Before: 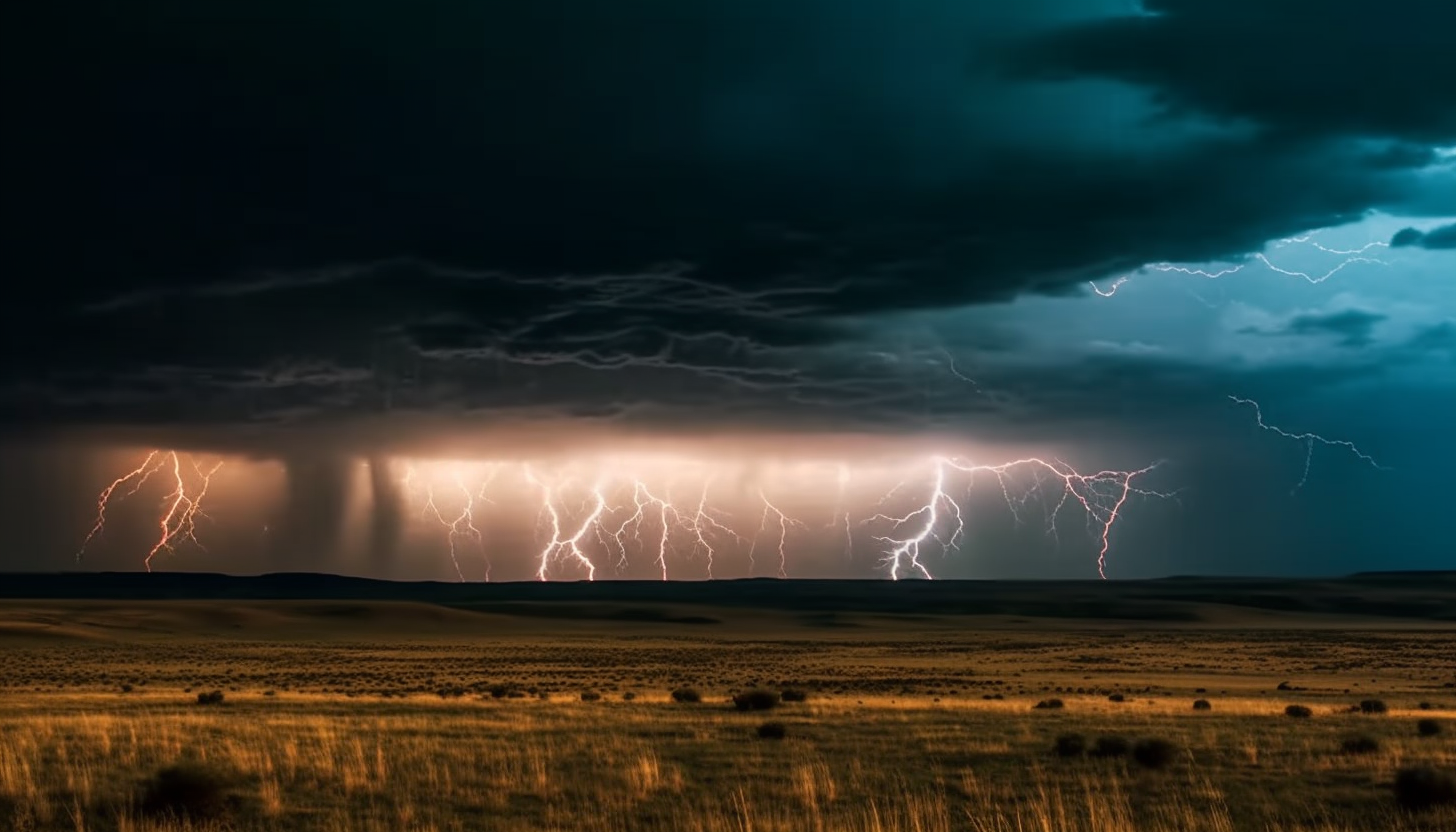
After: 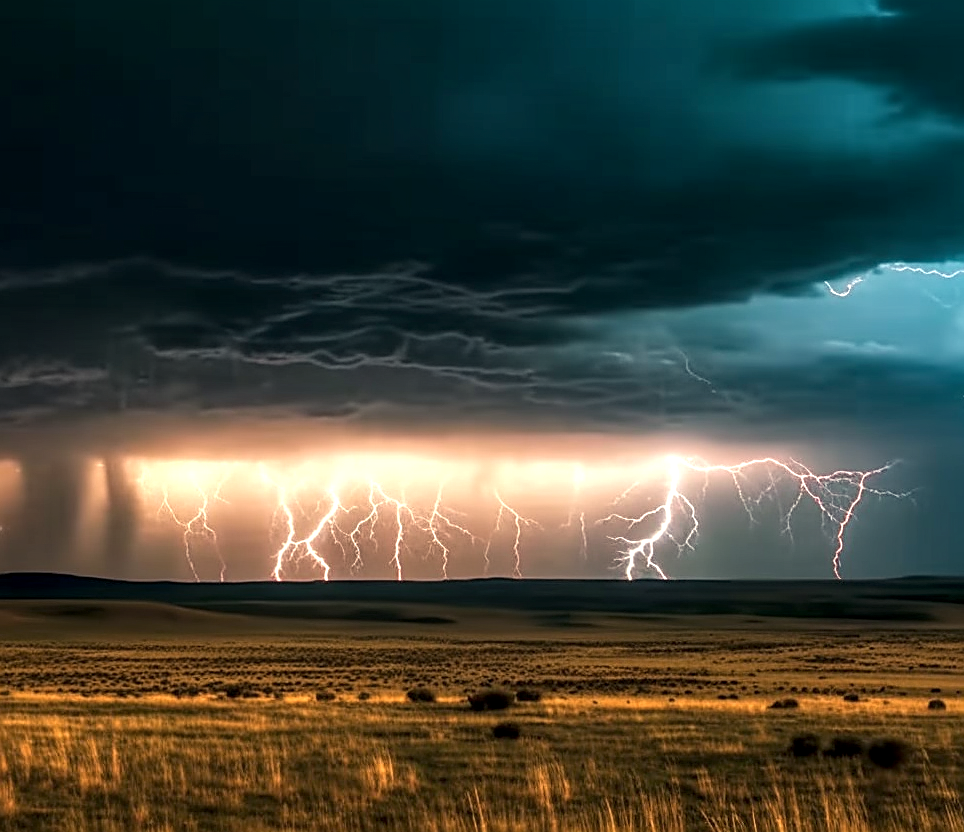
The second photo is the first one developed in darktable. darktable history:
exposure: exposure 0.659 EV, compensate highlight preservation false
local contrast: on, module defaults
crop and rotate: left 18.238%, right 15.515%
color balance rgb: highlights gain › chroma 3.099%, highlights gain › hue 78.37°, perceptual saturation grading › global saturation 0.091%, global vibrance 20%
sharpen: on, module defaults
contrast brightness saturation: contrast 0.011, saturation -0.051
